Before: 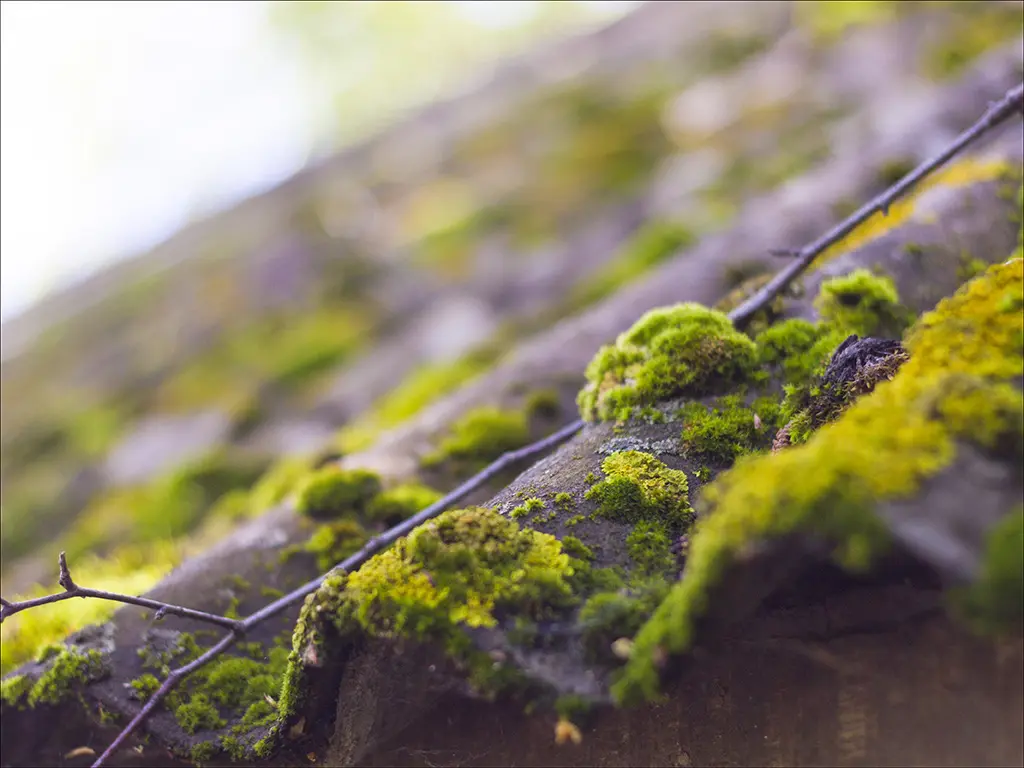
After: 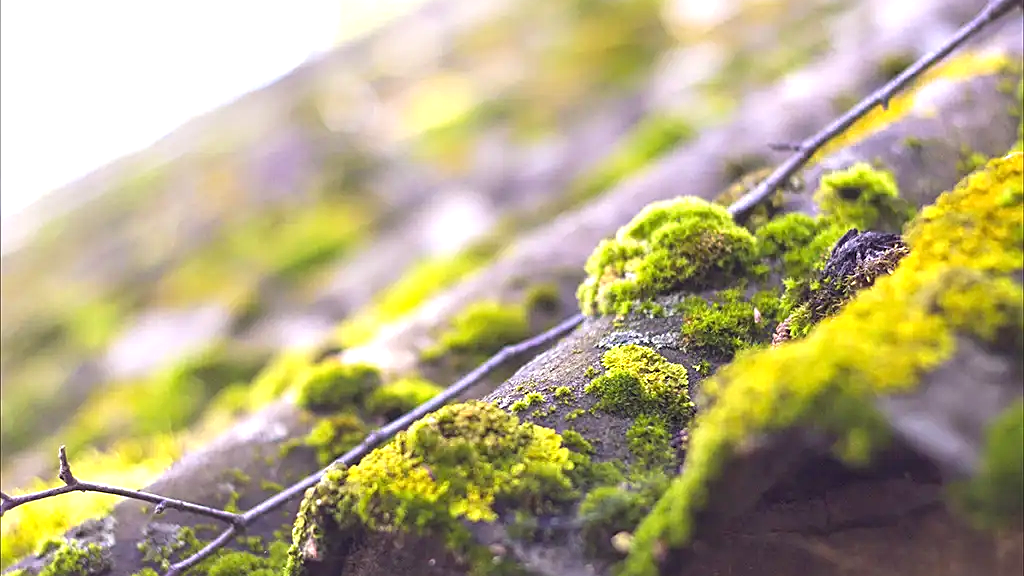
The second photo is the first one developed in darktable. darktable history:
exposure: exposure 0.921 EV, compensate highlight preservation false
sharpen: on, module defaults
crop: top 13.819%, bottom 11.169%
